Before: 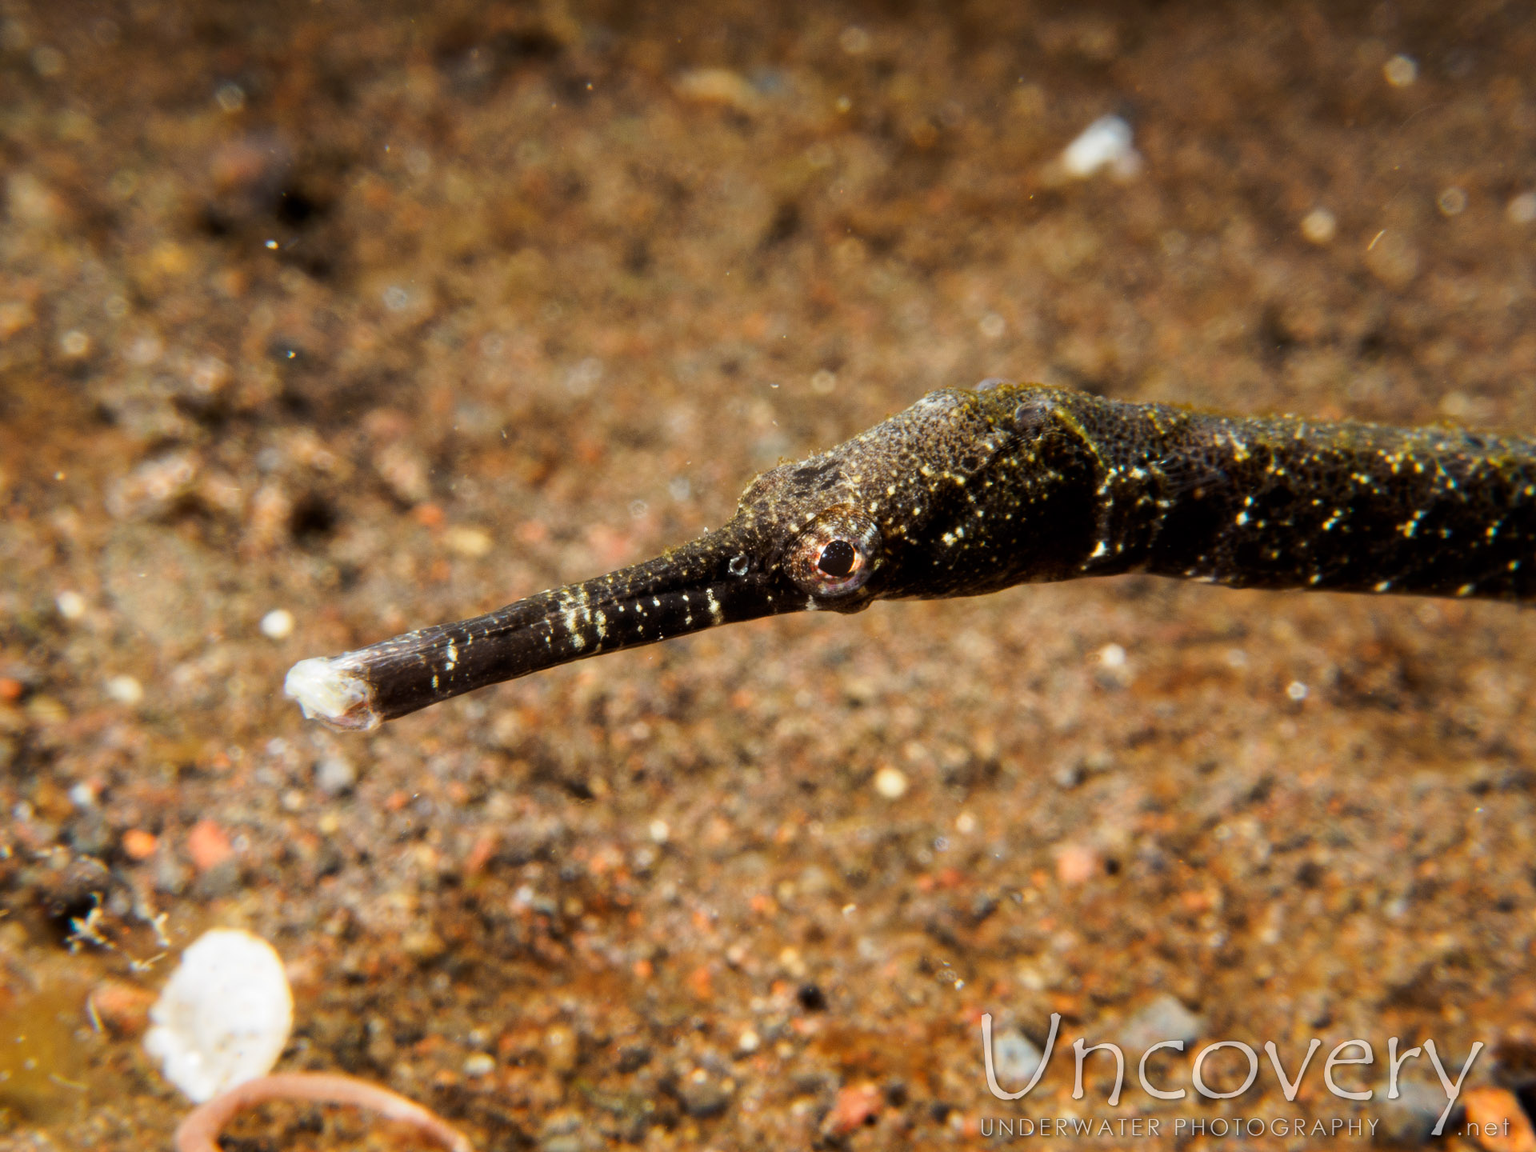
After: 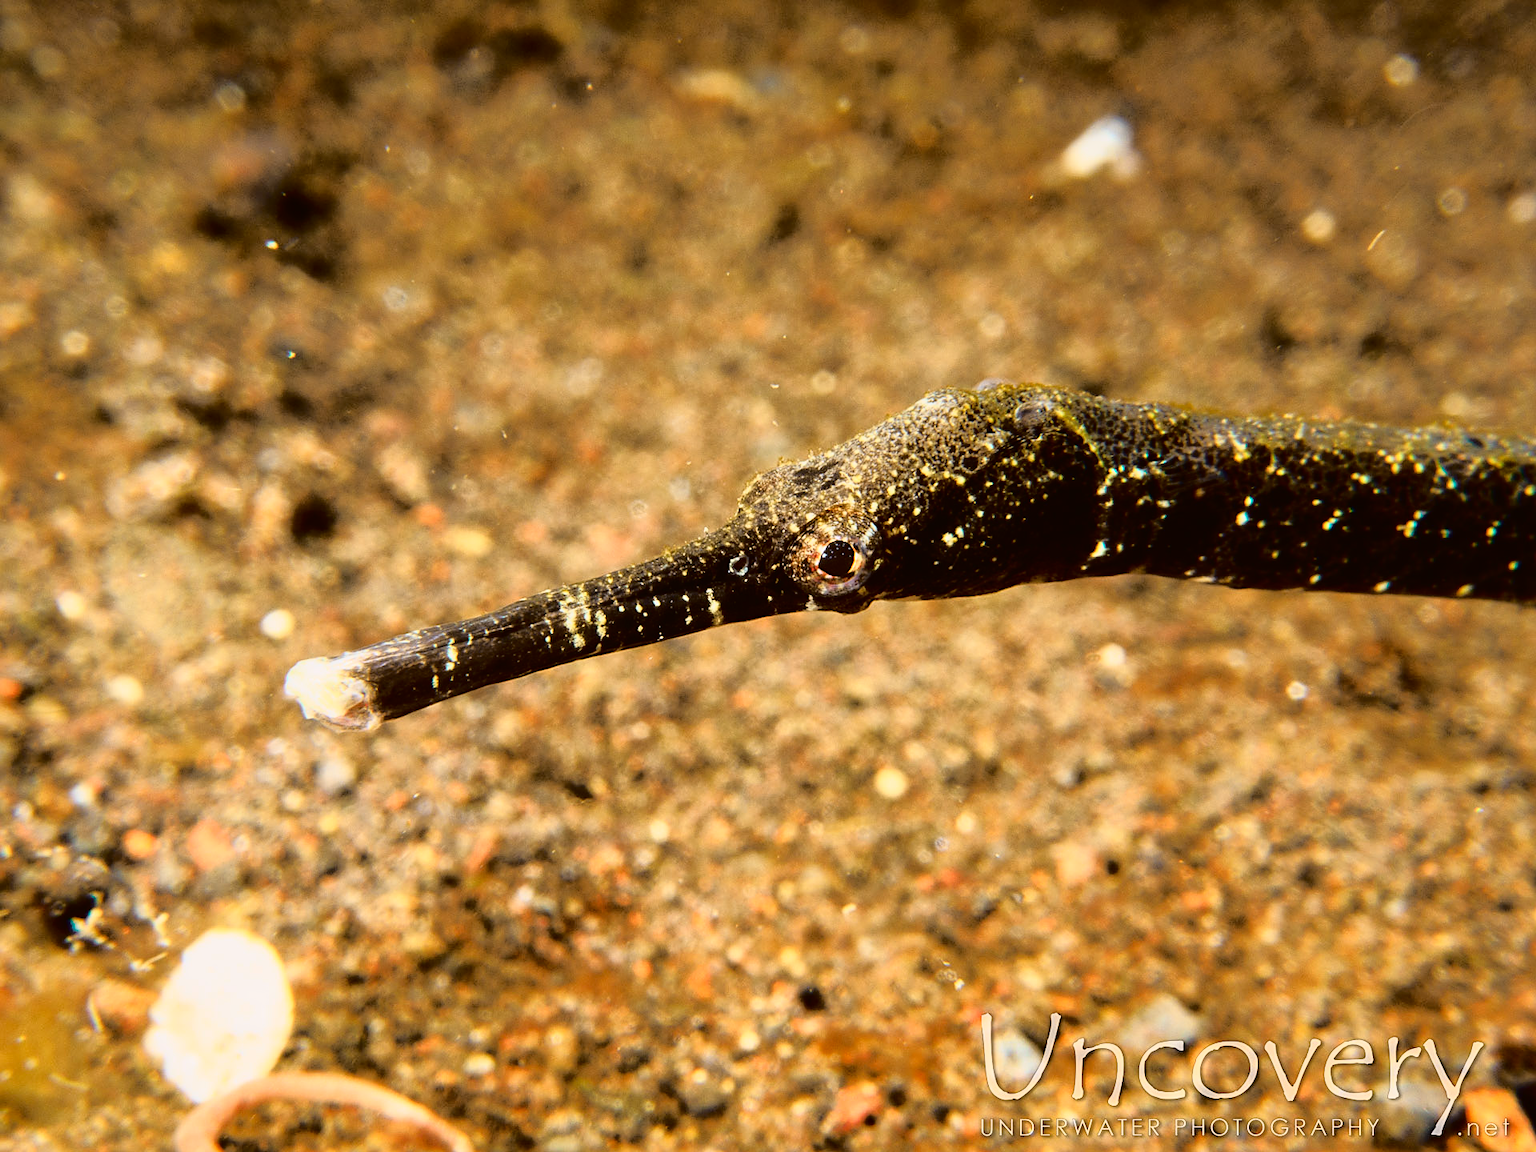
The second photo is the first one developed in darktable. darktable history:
tone curve: curves: ch0 [(0, 0.015) (0.091, 0.055) (0.184, 0.159) (0.304, 0.382) (0.492, 0.579) (0.628, 0.755) (0.832, 0.932) (0.984, 0.963)]; ch1 [(0, 0) (0.34, 0.235) (0.493, 0.5) (0.554, 0.56) (0.764, 0.815) (1, 1)]; ch2 [(0, 0) (0.44, 0.458) (0.476, 0.477) (0.542, 0.586) (0.674, 0.724) (1, 1)], color space Lab, independent channels, preserve colors none
sharpen: on, module defaults
